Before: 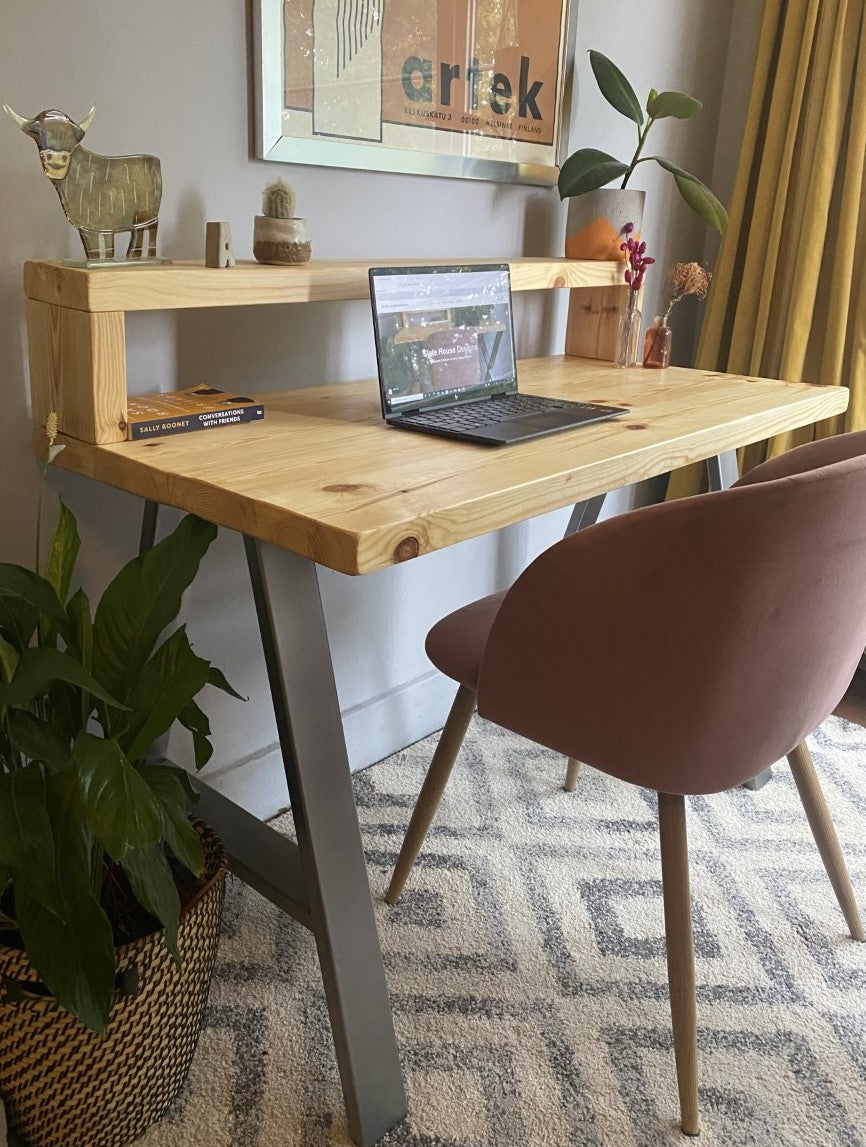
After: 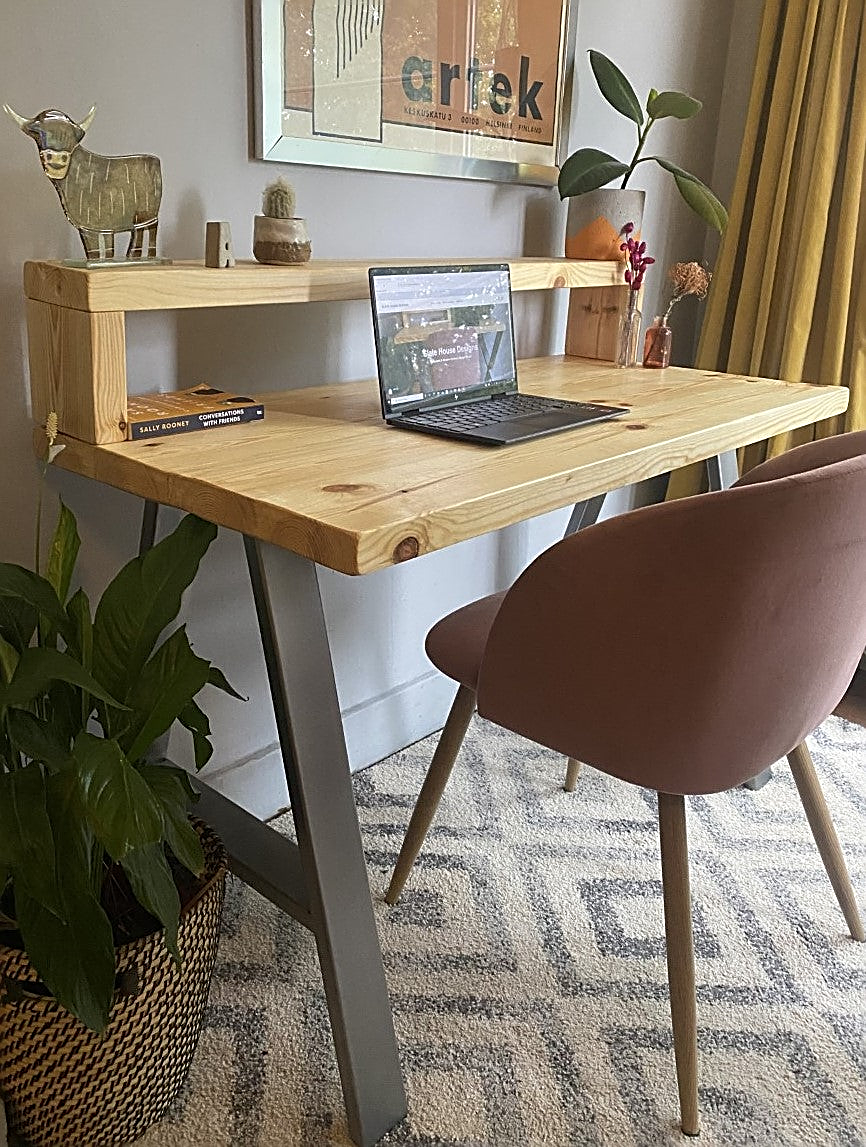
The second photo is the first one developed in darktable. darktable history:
sharpen: amount 0.745
